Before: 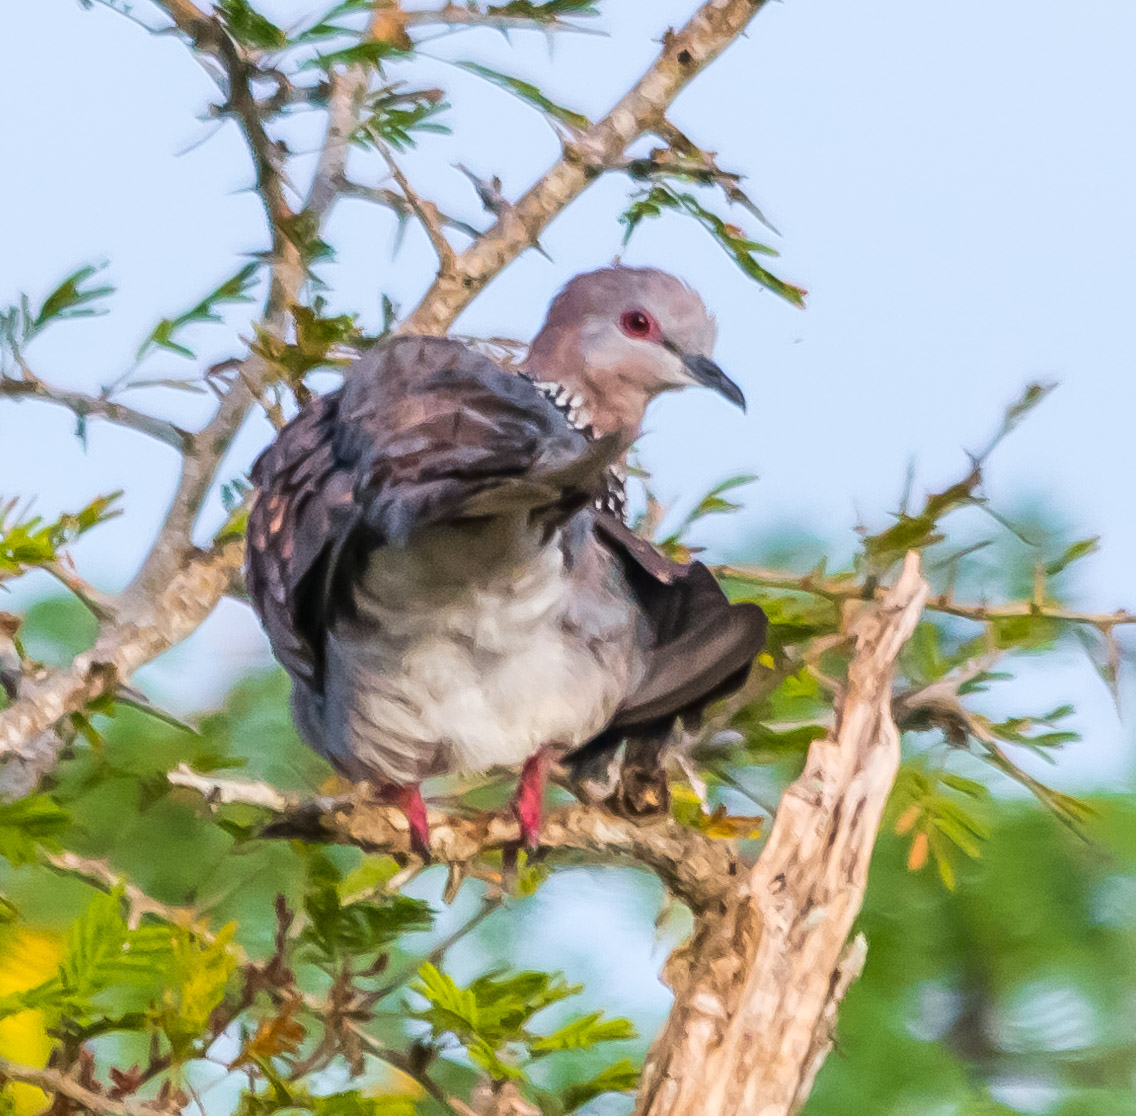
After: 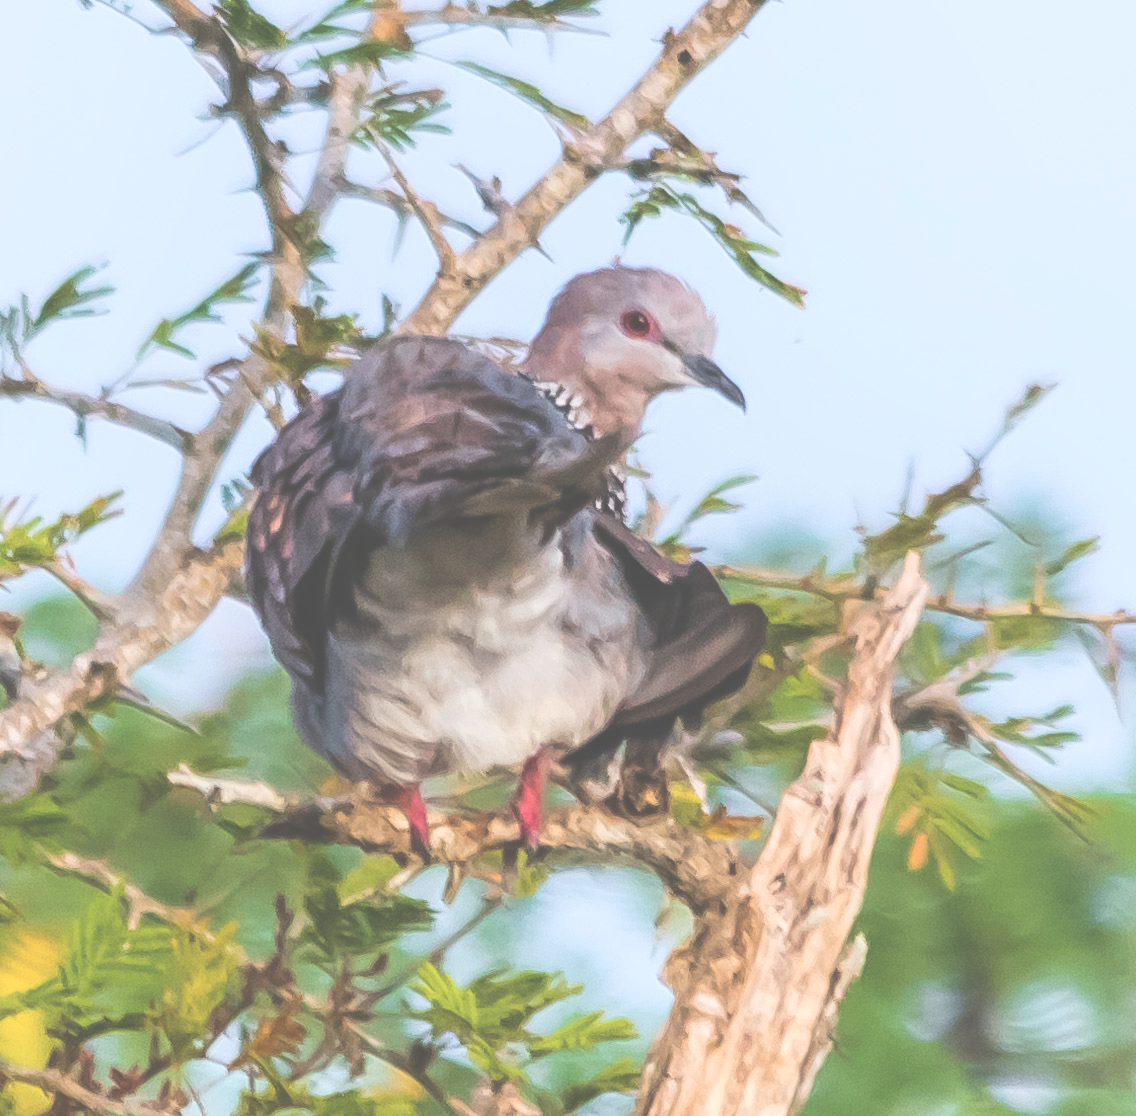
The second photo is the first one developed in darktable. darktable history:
exposure: black level correction -0.086, compensate highlight preservation false
shadows and highlights: shadows 0.674, highlights 39.82
